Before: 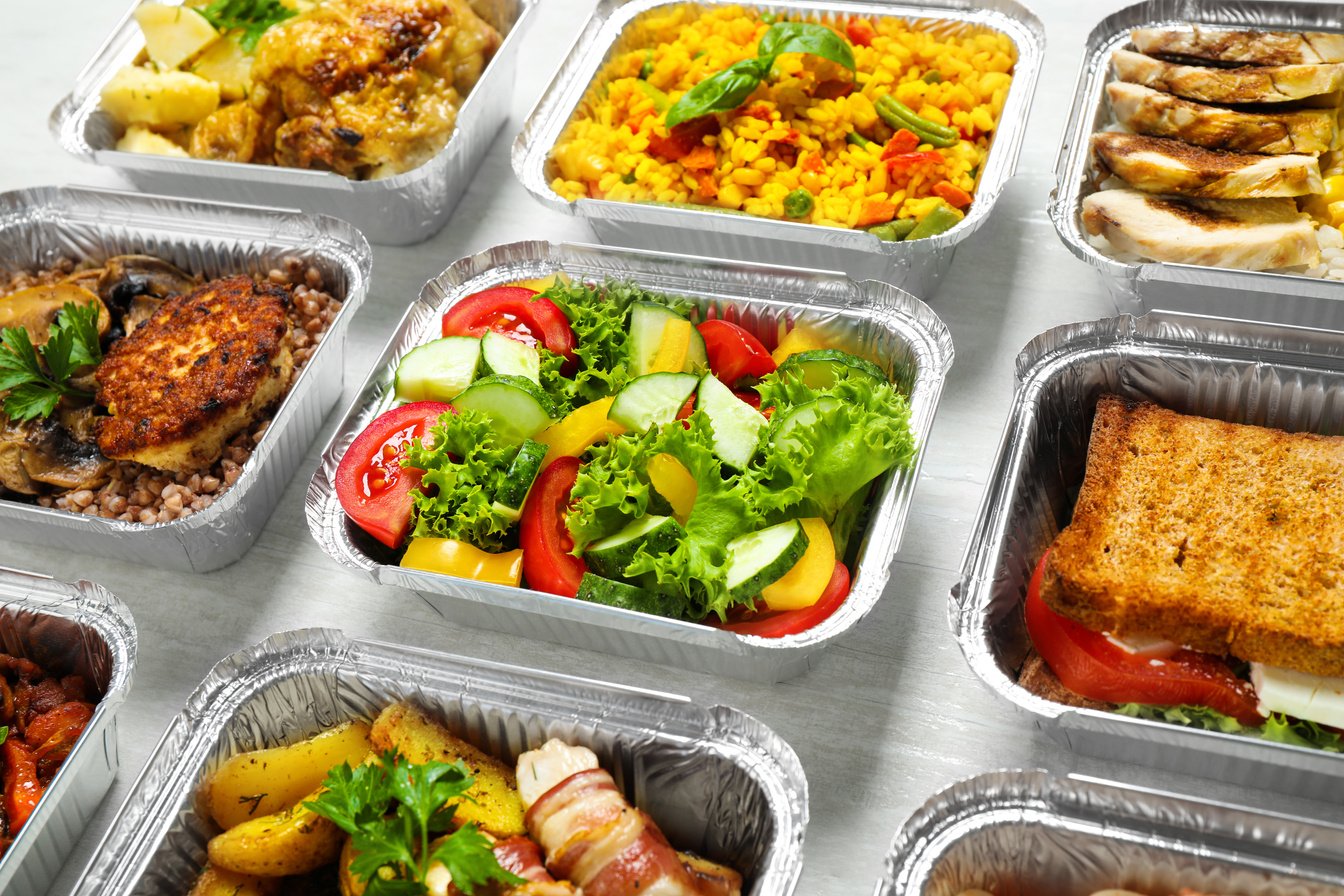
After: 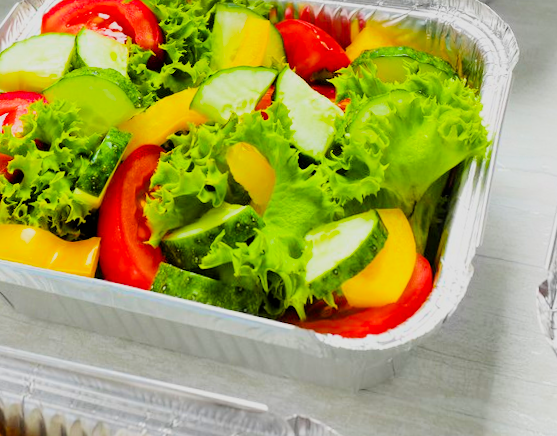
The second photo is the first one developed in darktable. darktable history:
crop: left 25%, top 25%, right 25%, bottom 25%
exposure: black level correction 0, exposure 0.7 EV, compensate exposure bias true, compensate highlight preservation false
contrast brightness saturation: saturation 0.1
filmic rgb: black relative exposure -6.98 EV, white relative exposure 5.63 EV, hardness 2.86
rotate and perspective: rotation 0.72°, lens shift (vertical) -0.352, lens shift (horizontal) -0.051, crop left 0.152, crop right 0.859, crop top 0.019, crop bottom 0.964
color balance rgb: linear chroma grading › global chroma 15%, perceptual saturation grading › global saturation 30%
